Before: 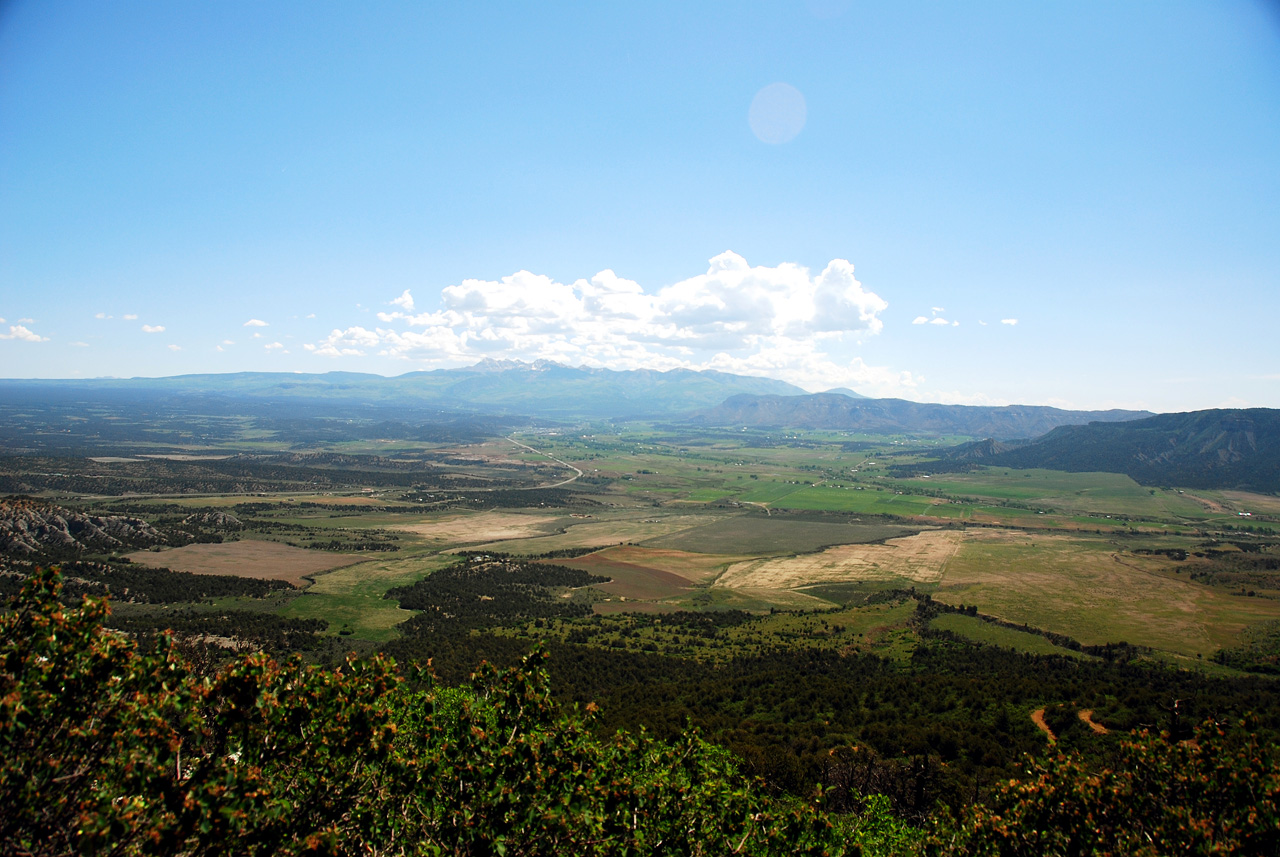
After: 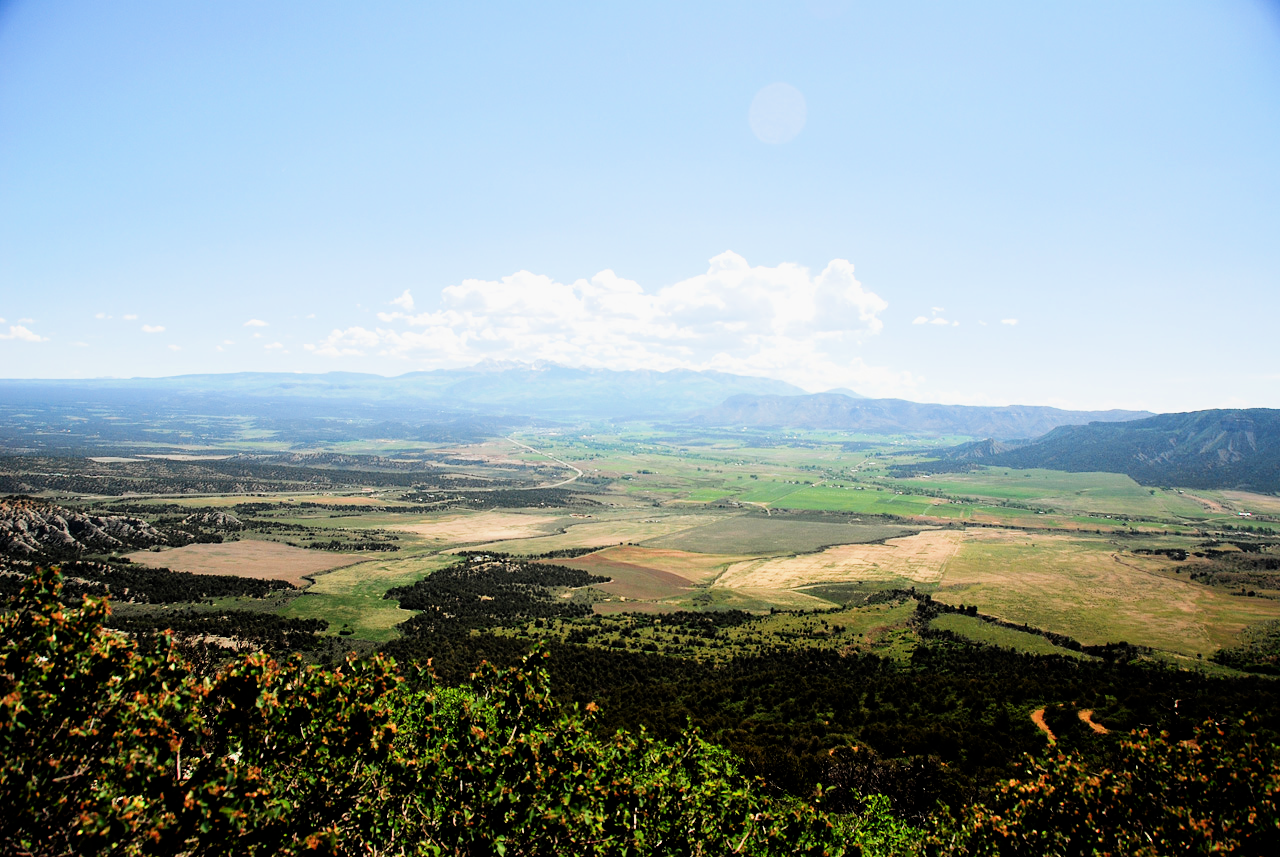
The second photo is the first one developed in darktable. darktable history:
filmic rgb: black relative exposure -7.49 EV, white relative exposure 4.99 EV, threshold 2.96 EV, hardness 3.31, contrast 1.297, enable highlight reconstruction true
exposure: black level correction 0.001, exposure 1.116 EV, compensate highlight preservation false
